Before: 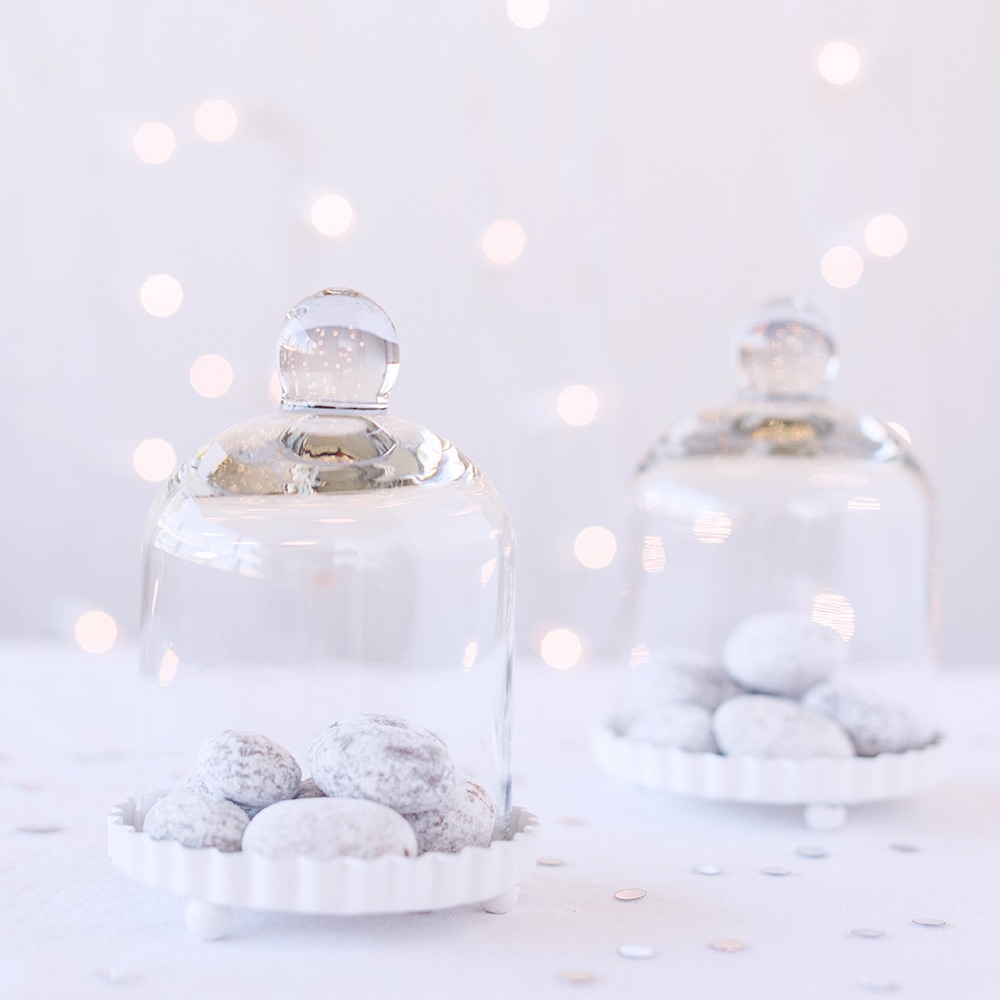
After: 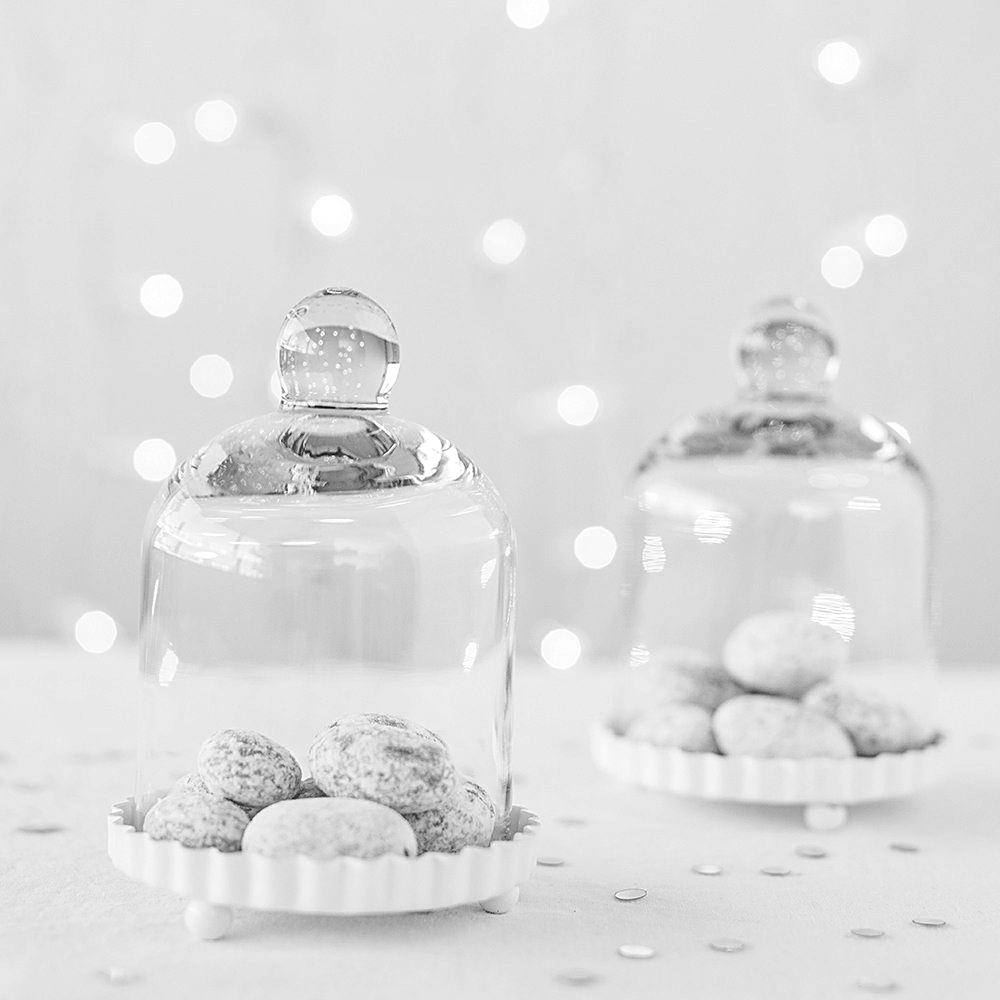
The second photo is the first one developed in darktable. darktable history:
shadows and highlights: shadows 29.61, highlights -30.47, low approximation 0.01, soften with gaussian
monochrome: on, module defaults
tone equalizer: -7 EV 0.15 EV, -6 EV 0.6 EV, -5 EV 1.15 EV, -4 EV 1.33 EV, -3 EV 1.15 EV, -2 EV 0.6 EV, -1 EV 0.15 EV, mask exposure compensation -0.5 EV
sharpen: on, module defaults
local contrast: on, module defaults
